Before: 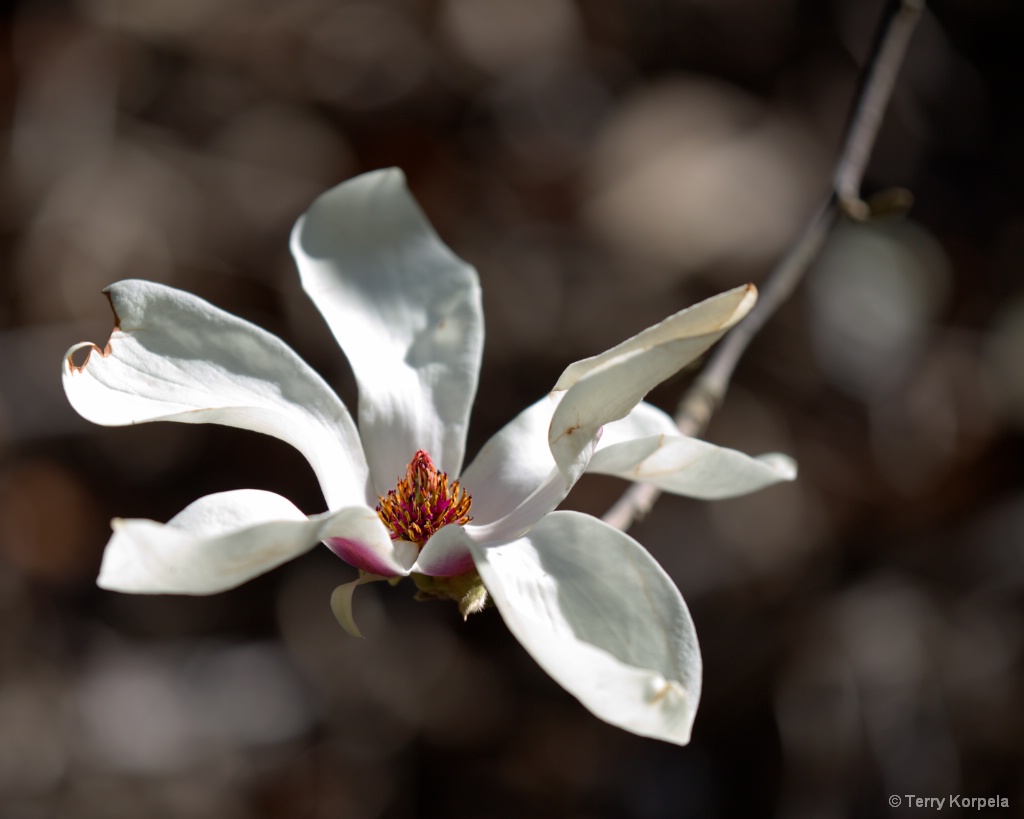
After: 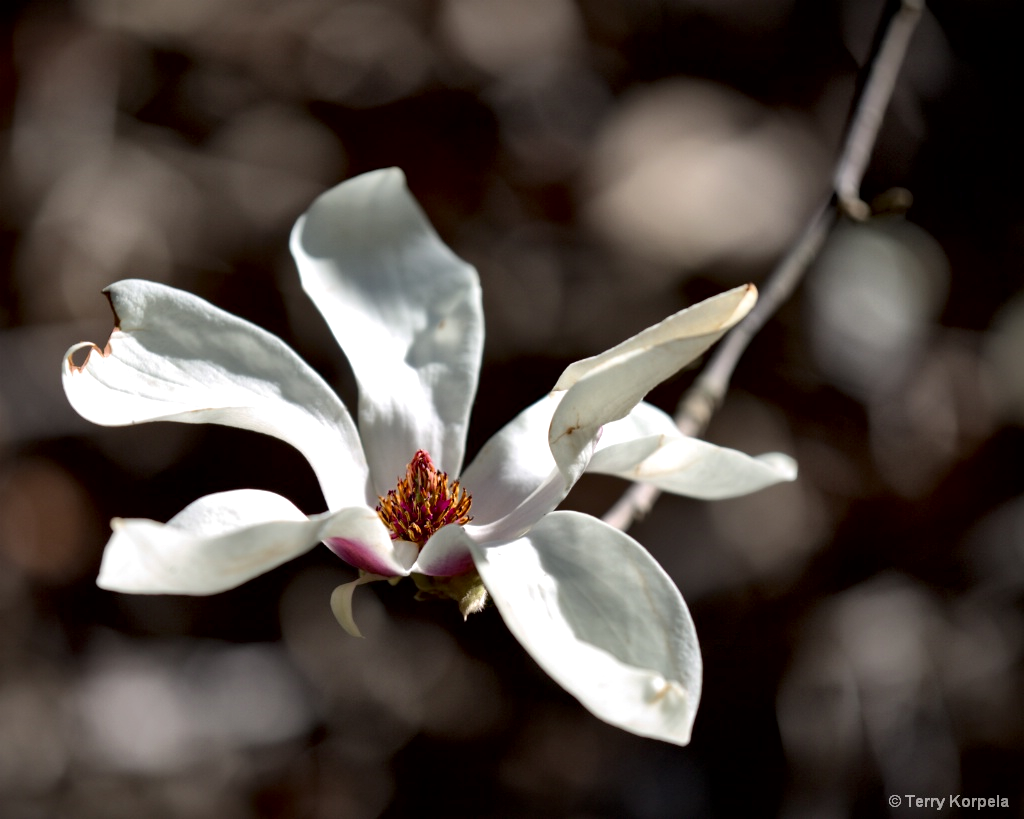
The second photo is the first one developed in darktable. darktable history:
local contrast: mode bilateral grid, contrast 44, coarseness 68, detail 216%, midtone range 0.2
